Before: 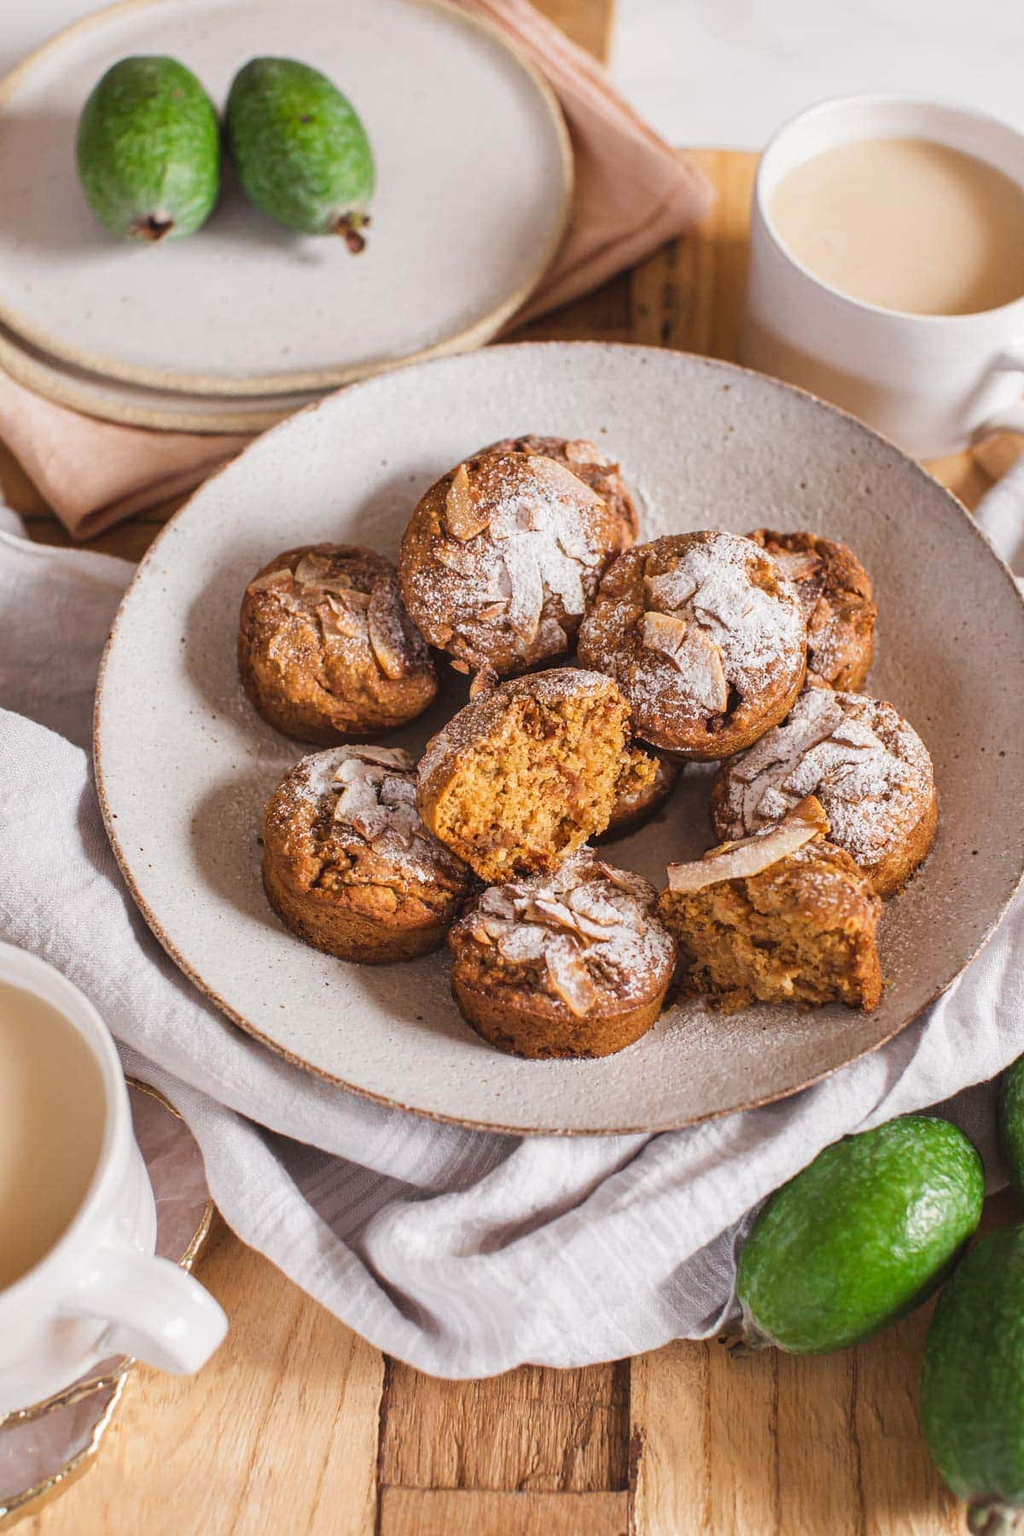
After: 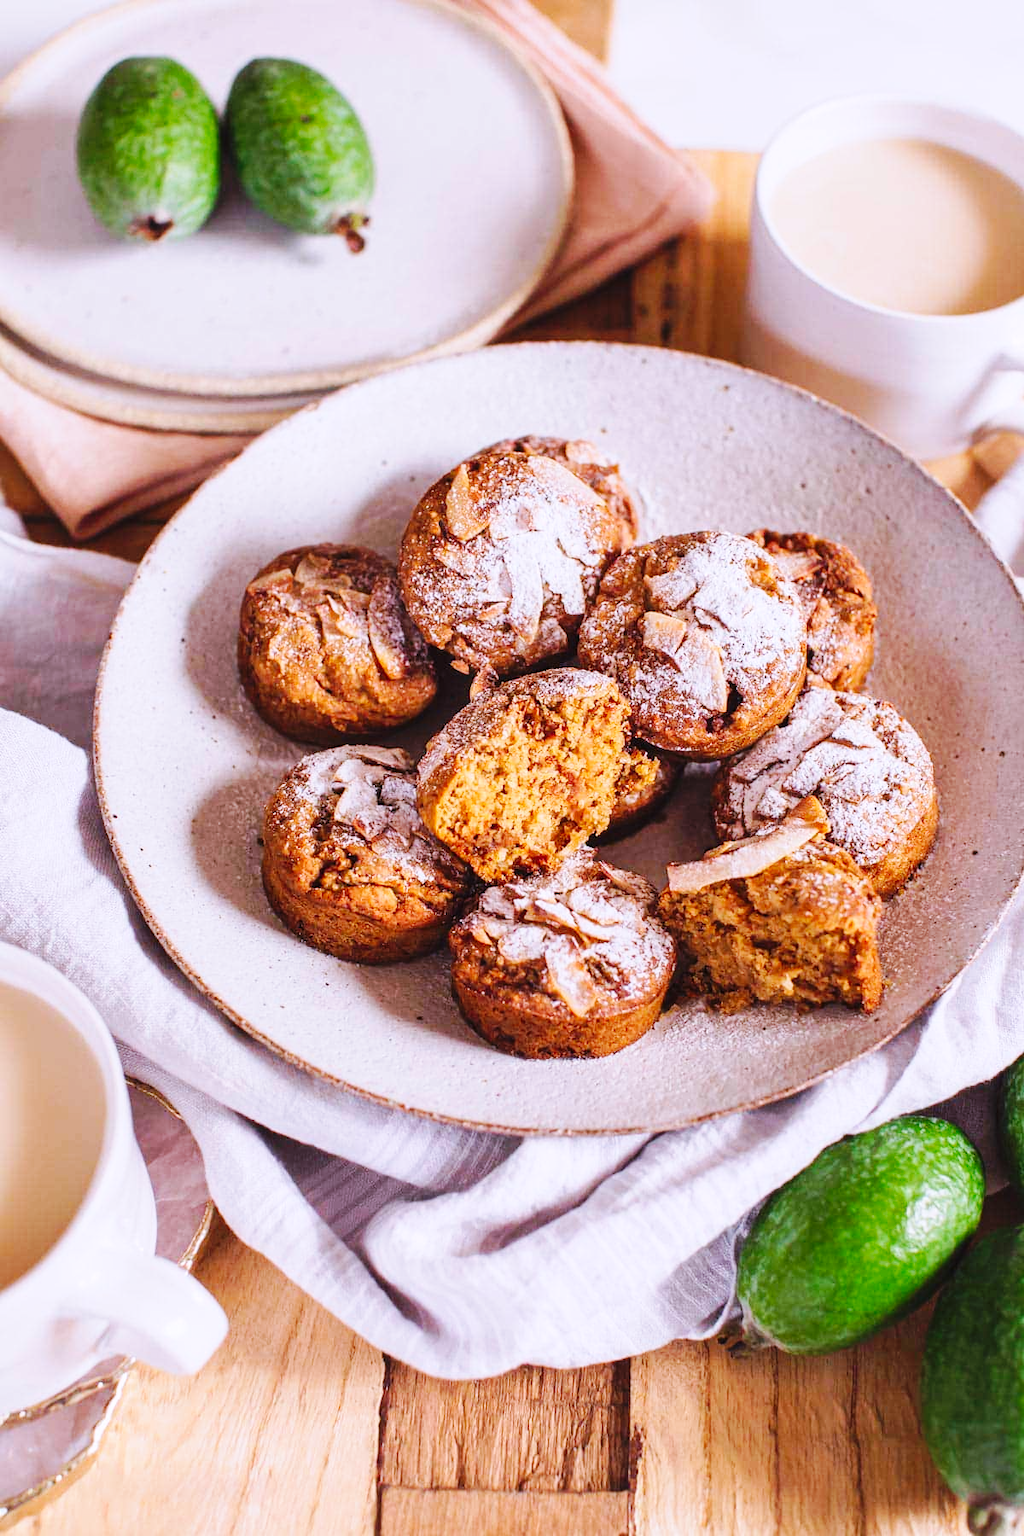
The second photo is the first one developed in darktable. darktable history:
base curve: curves: ch0 [(0, 0) (0.032, 0.025) (0.121, 0.166) (0.206, 0.329) (0.605, 0.79) (1, 1)], preserve colors none
color calibration: illuminant custom, x 0.363, y 0.385, temperature 4528.03 K
color correction: saturation 1.1
